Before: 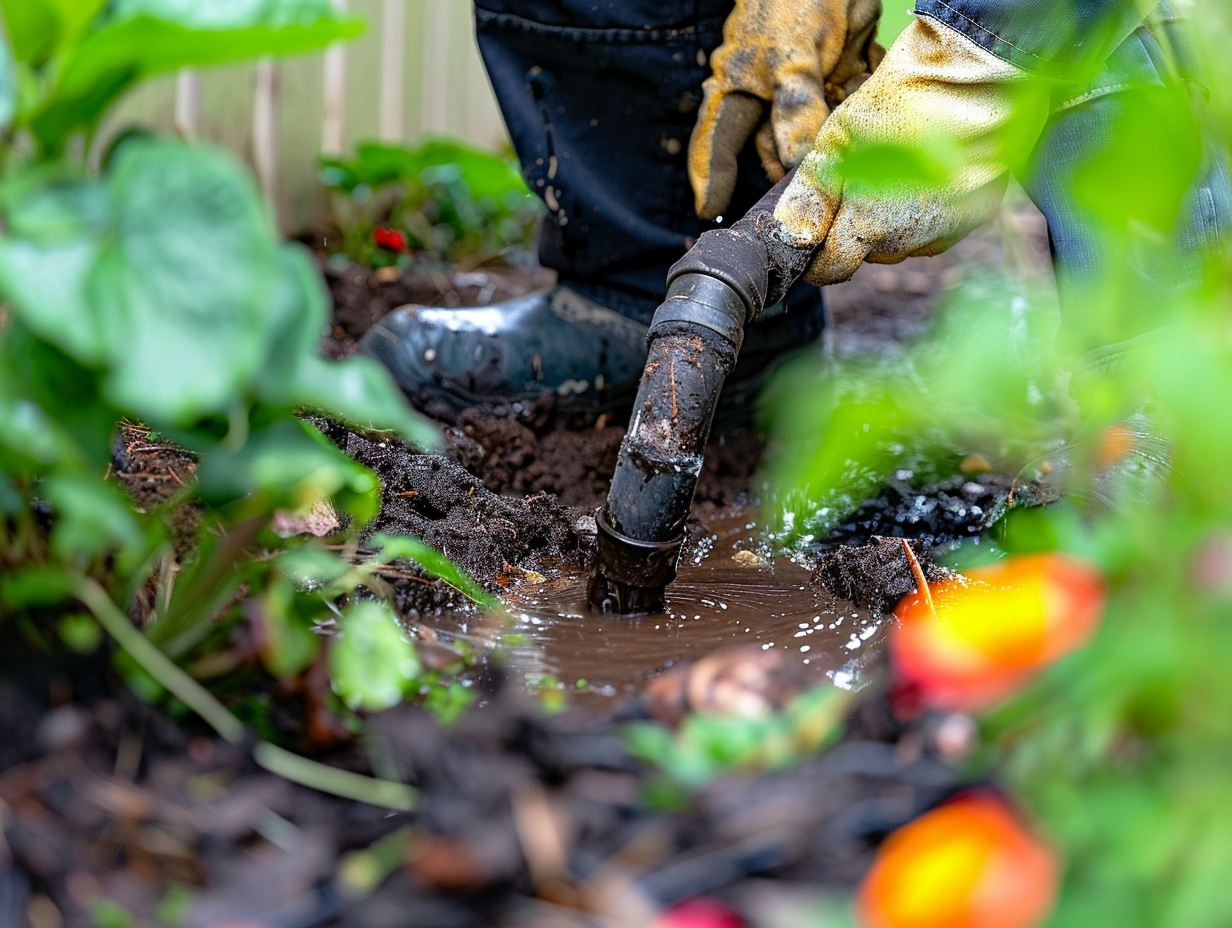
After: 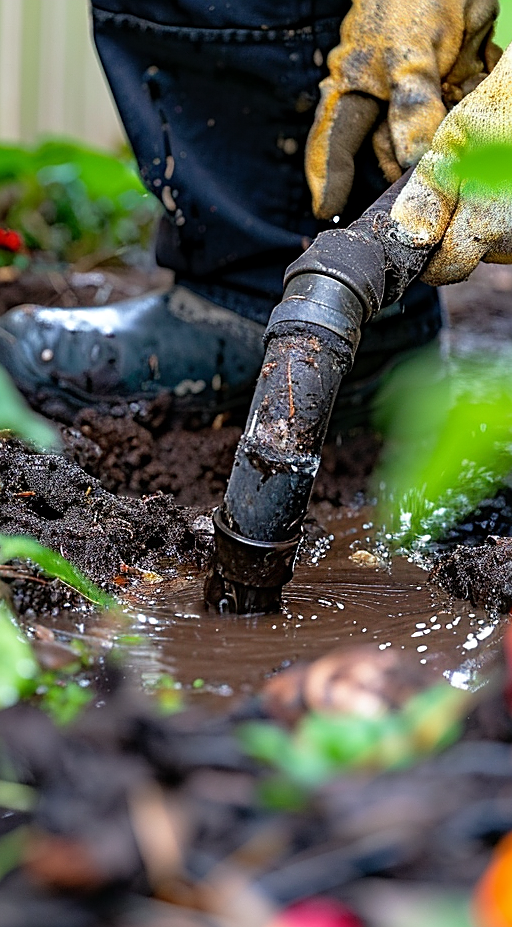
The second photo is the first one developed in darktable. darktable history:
sharpen: on, module defaults
crop: left 31.11%, right 27.284%
